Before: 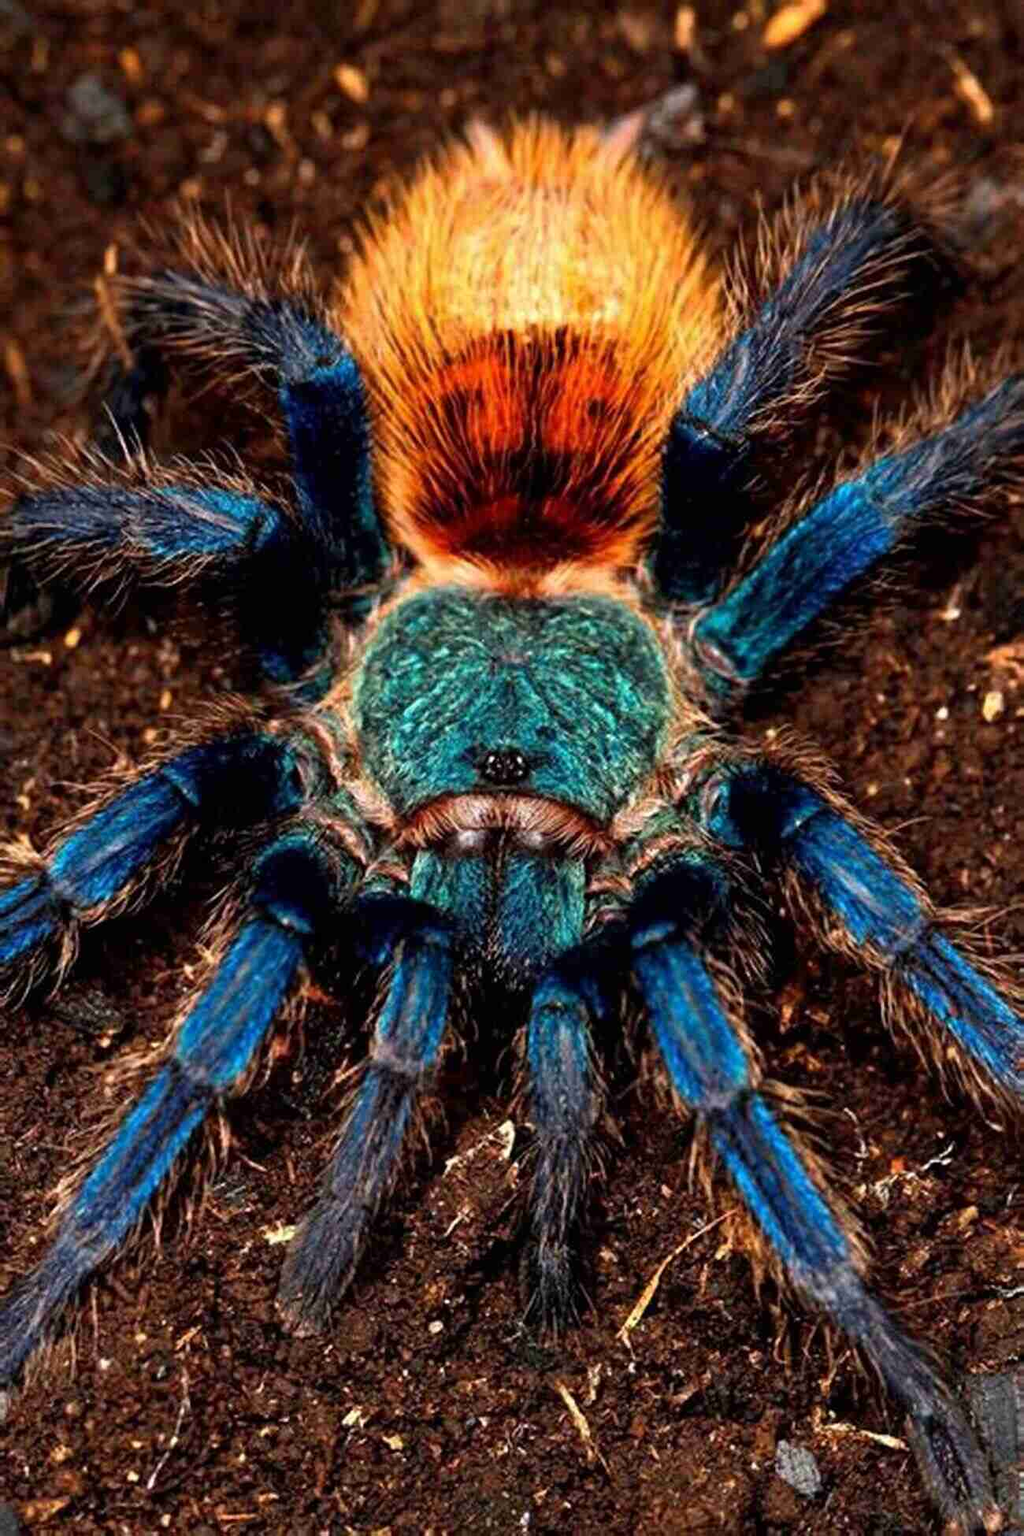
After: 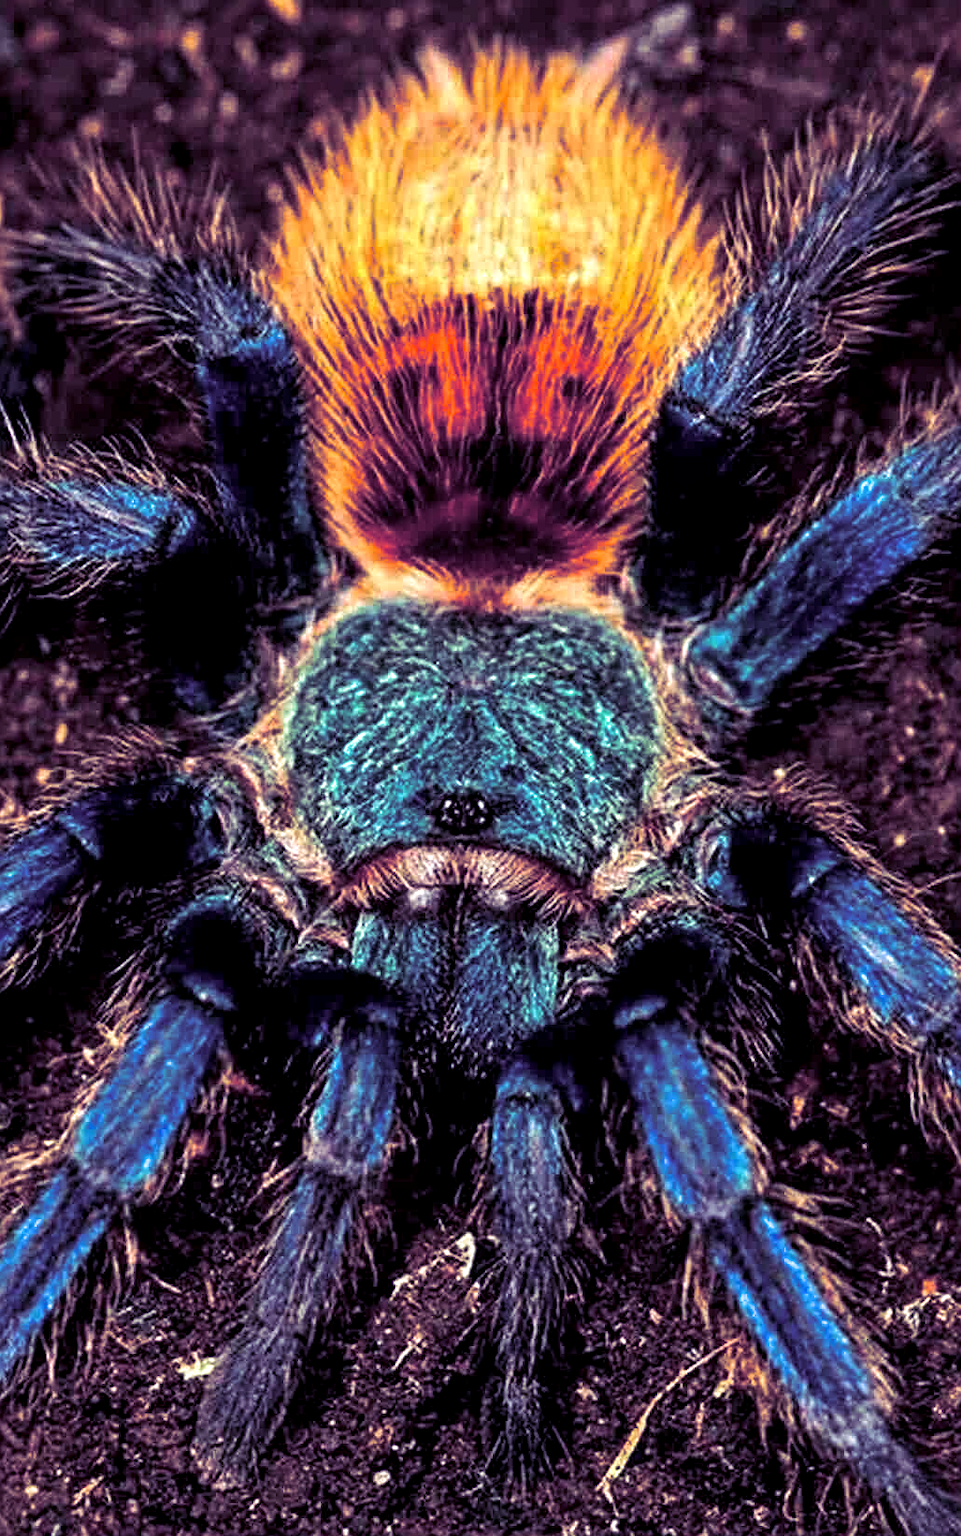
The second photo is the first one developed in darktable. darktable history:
crop: left 11.225%, top 5.381%, right 9.565%, bottom 10.314%
local contrast: on, module defaults
sharpen: on, module defaults
exposure: black level correction 0.001, exposure 0.3 EV, compensate highlight preservation false
white balance: red 0.967, blue 1.049
split-toning: shadows › hue 255.6°, shadows › saturation 0.66, highlights › hue 43.2°, highlights › saturation 0.68, balance -50.1
